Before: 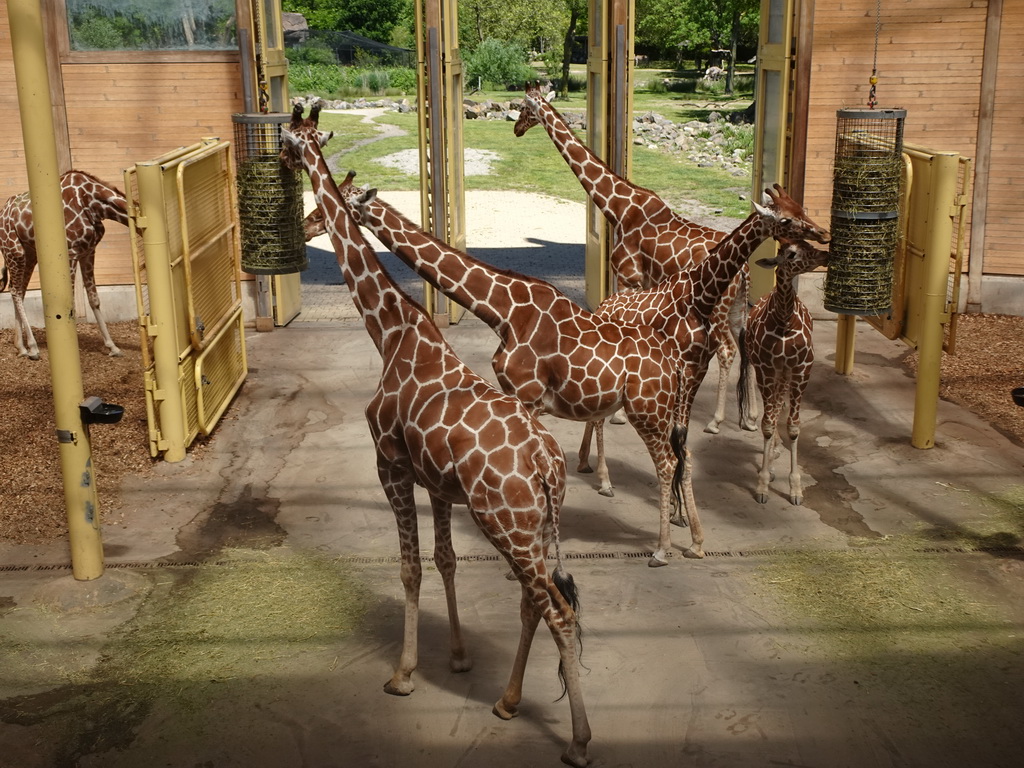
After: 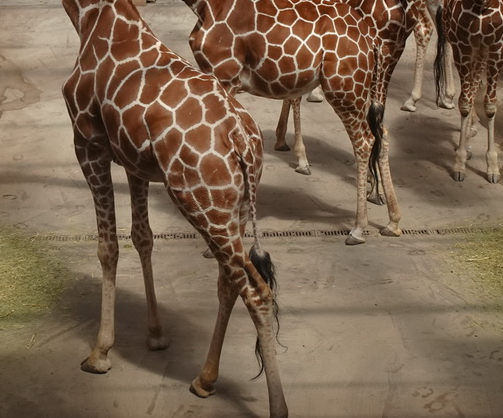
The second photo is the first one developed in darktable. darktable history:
crop: left 29.664%, top 42.029%, right 21.211%, bottom 3.477%
